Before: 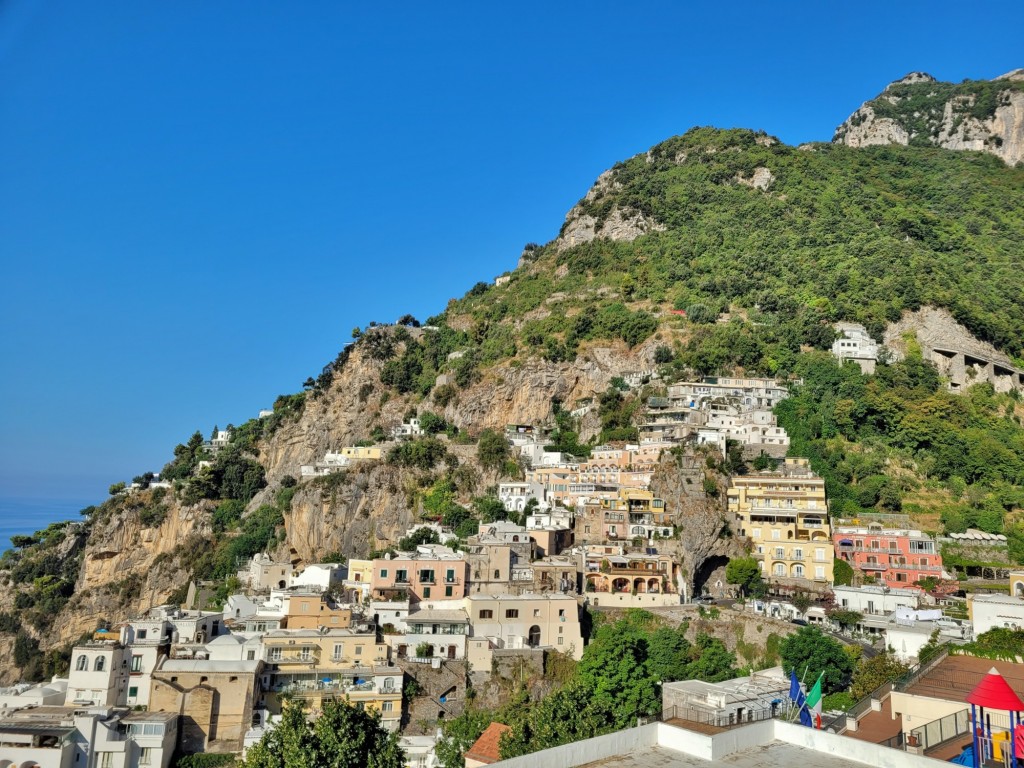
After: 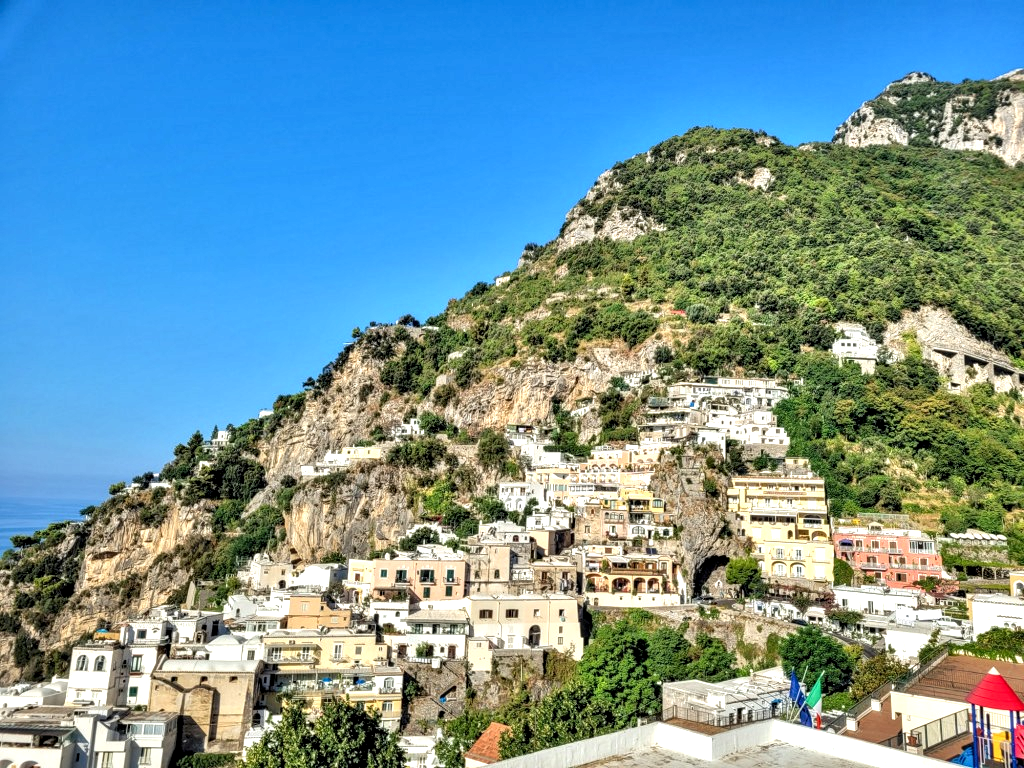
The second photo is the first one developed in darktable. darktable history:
exposure: exposure 0.496 EV, compensate highlight preservation false
local contrast: detail 160%
